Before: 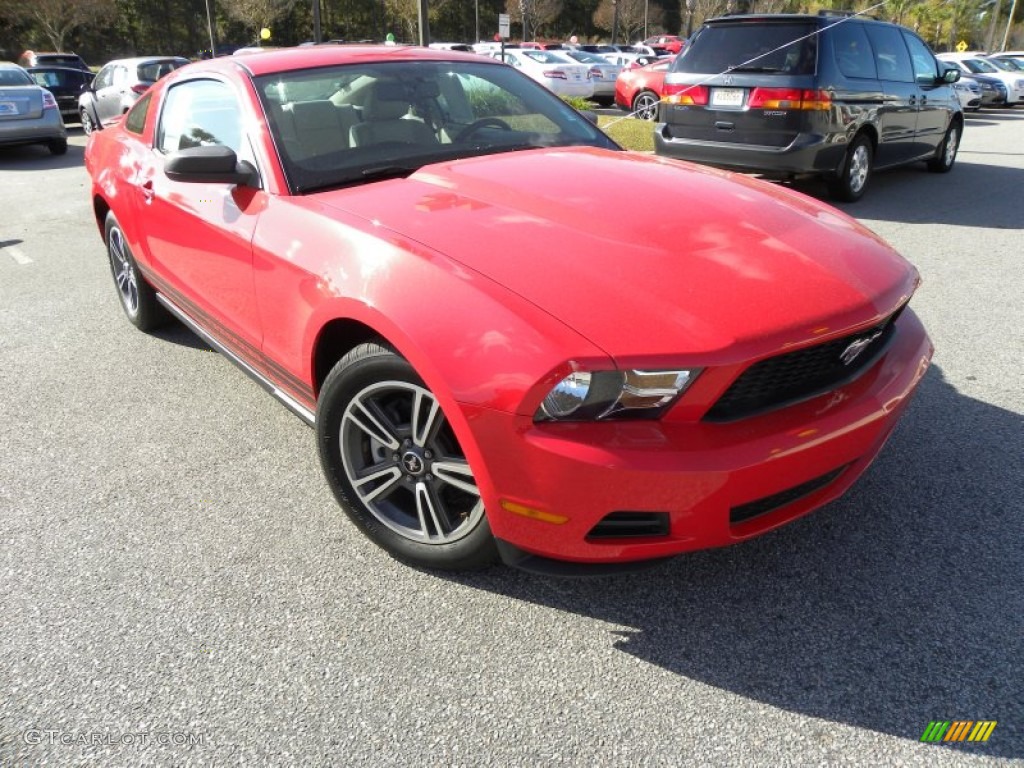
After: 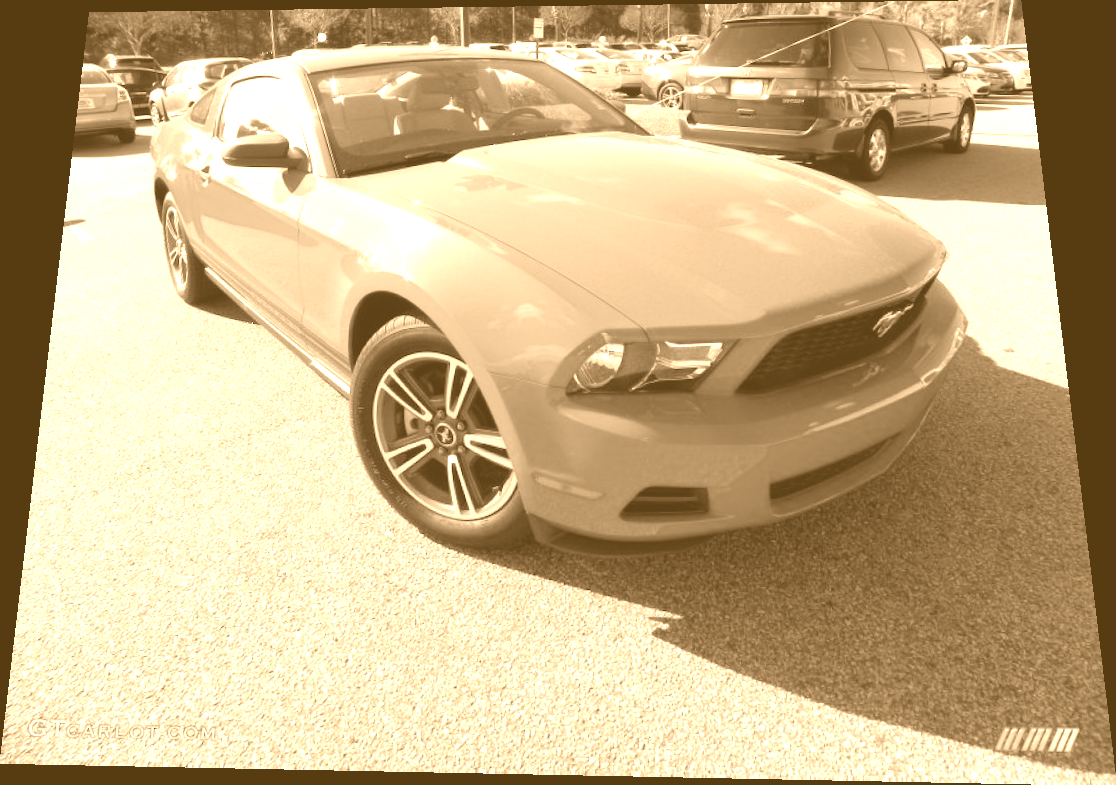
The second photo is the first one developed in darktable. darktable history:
colorize: hue 28.8°, source mix 100%
white balance: red 0.976, blue 1.04
rotate and perspective: rotation 0.128°, lens shift (vertical) -0.181, lens shift (horizontal) -0.044, shear 0.001, automatic cropping off
